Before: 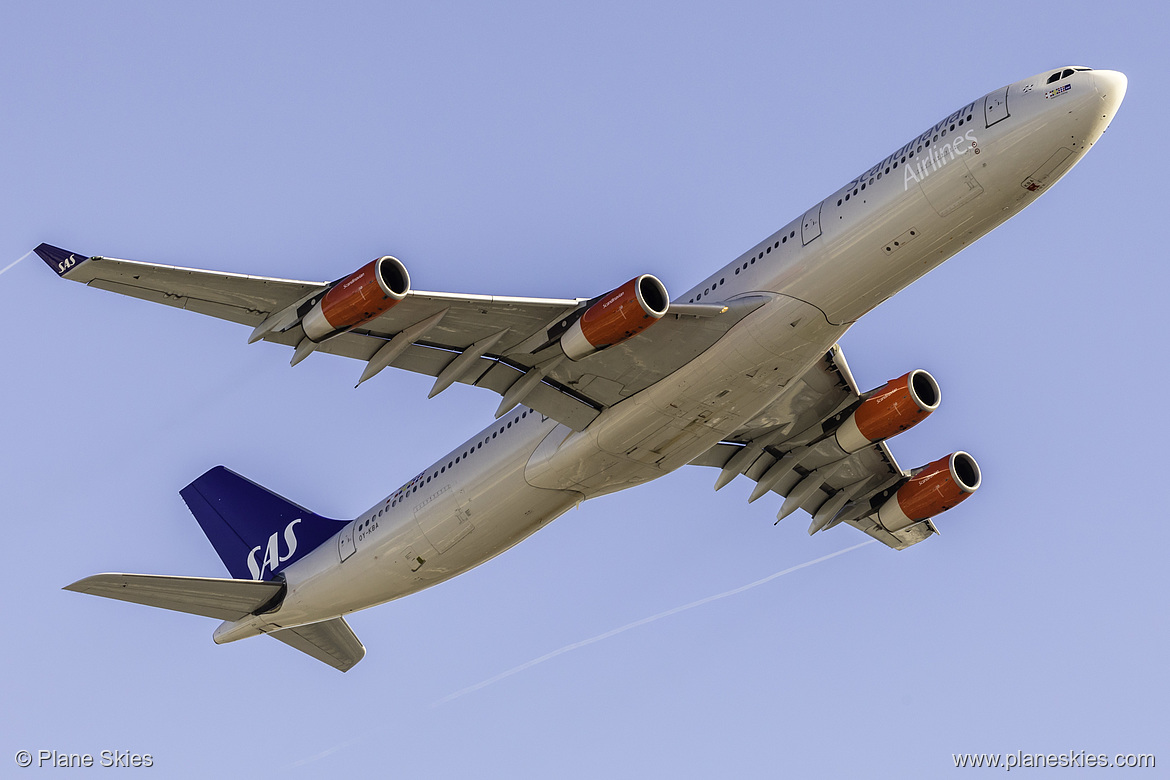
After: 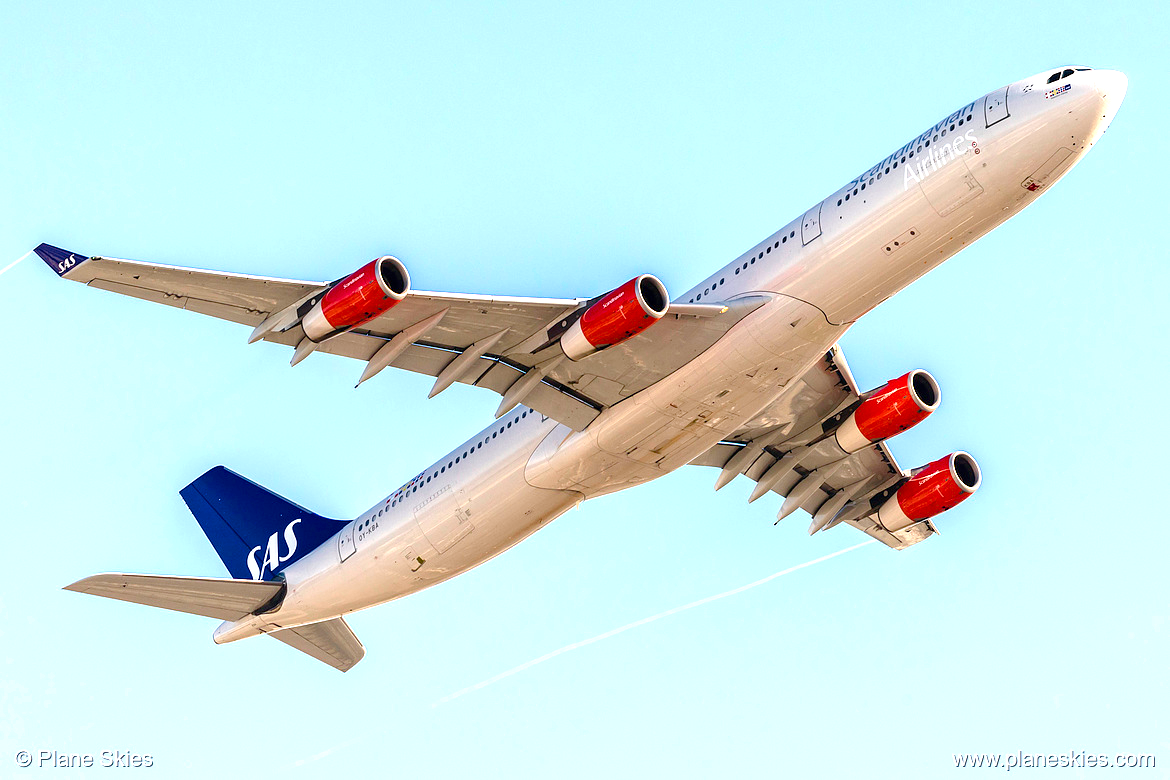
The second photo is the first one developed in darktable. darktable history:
color balance rgb: perceptual saturation grading › global saturation 0.247%, perceptual saturation grading › highlights -30.059%, perceptual saturation grading › shadows 20.298%, perceptual brilliance grading › global brilliance 30.124%, global vibrance 14.962%
